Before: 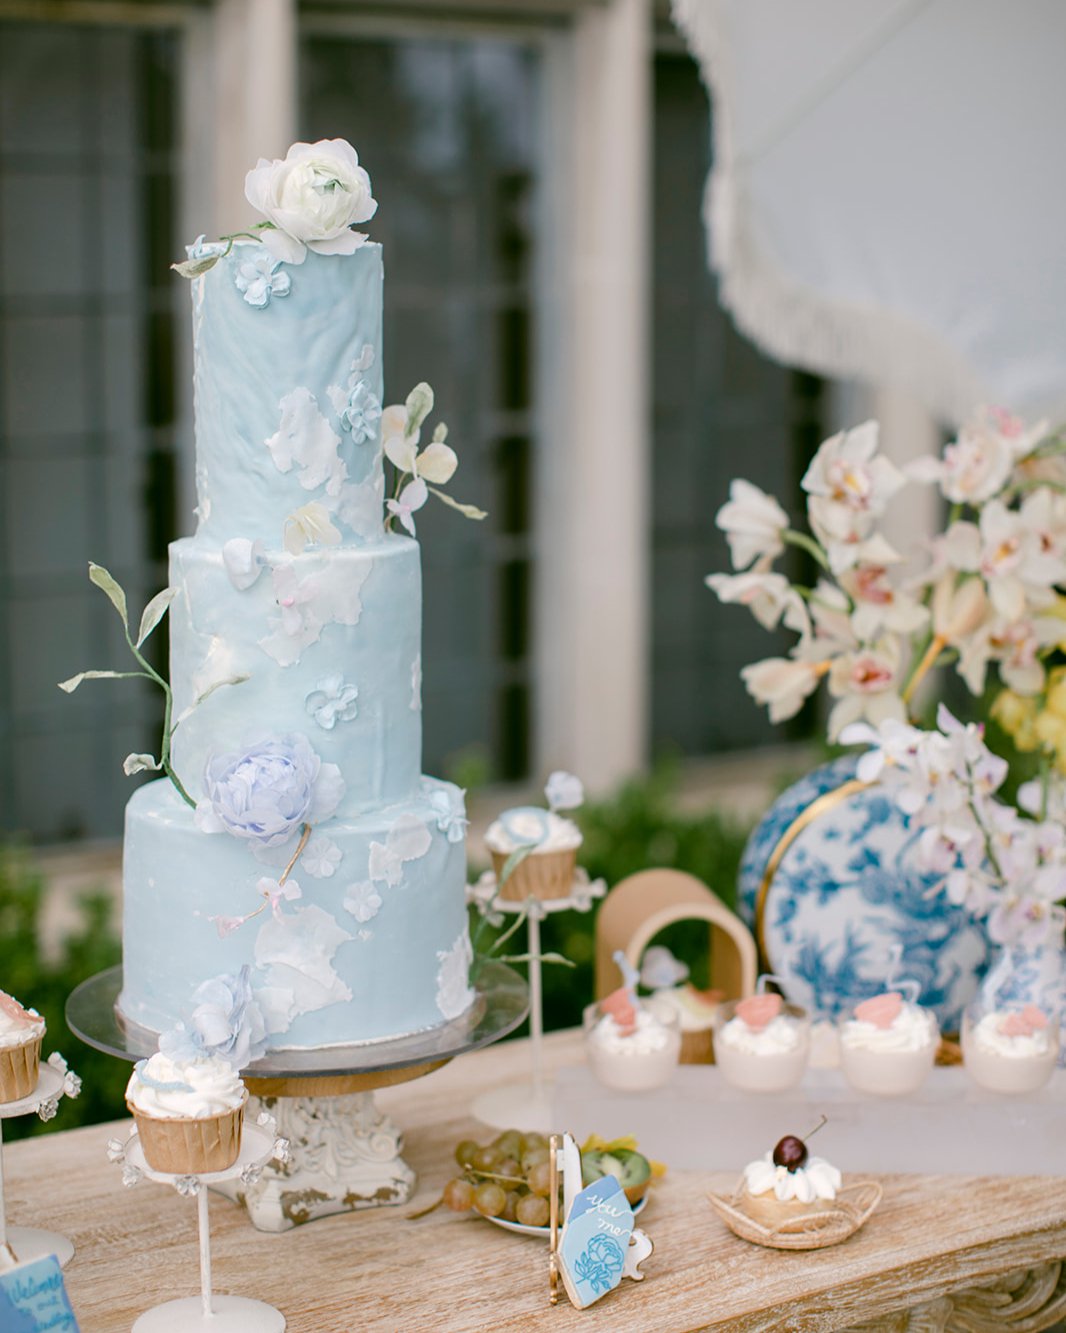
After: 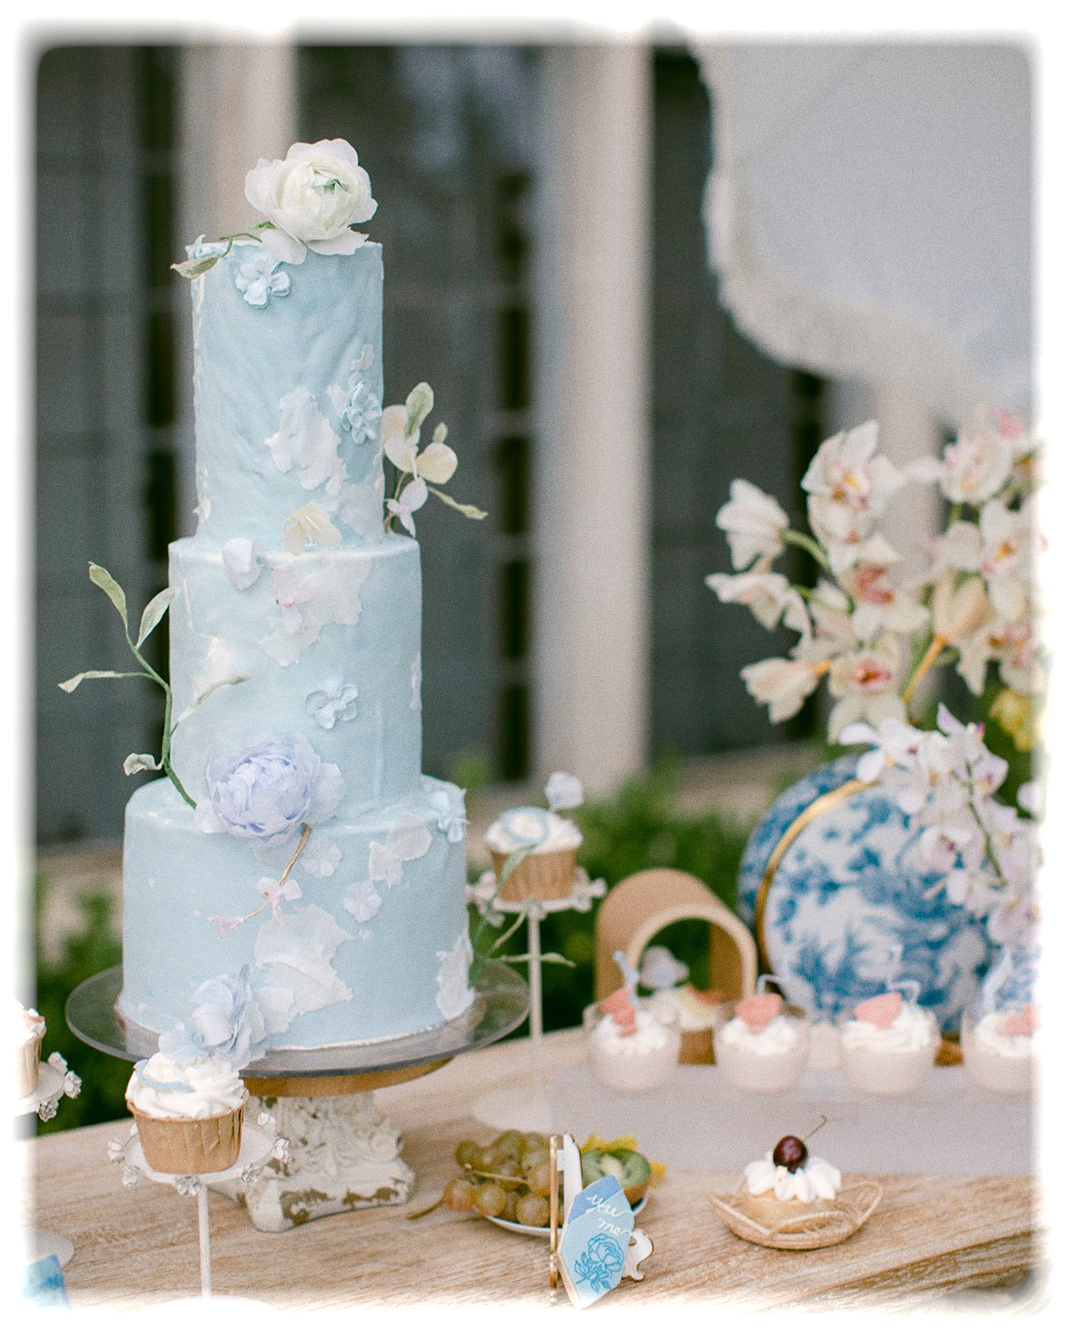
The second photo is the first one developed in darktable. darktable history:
grain: on, module defaults
vignetting: fall-off start 93%, fall-off radius 5%, brightness 1, saturation -0.49, automatic ratio true, width/height ratio 1.332, shape 0.04, unbound false
